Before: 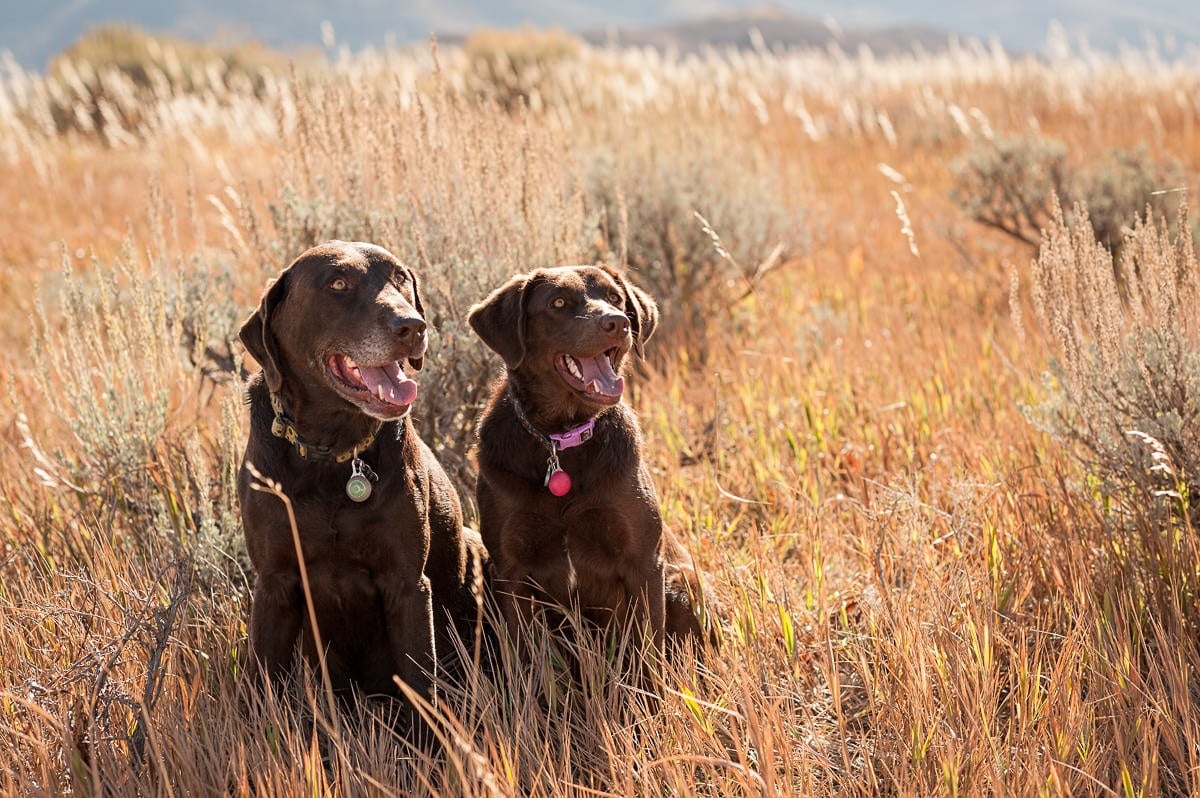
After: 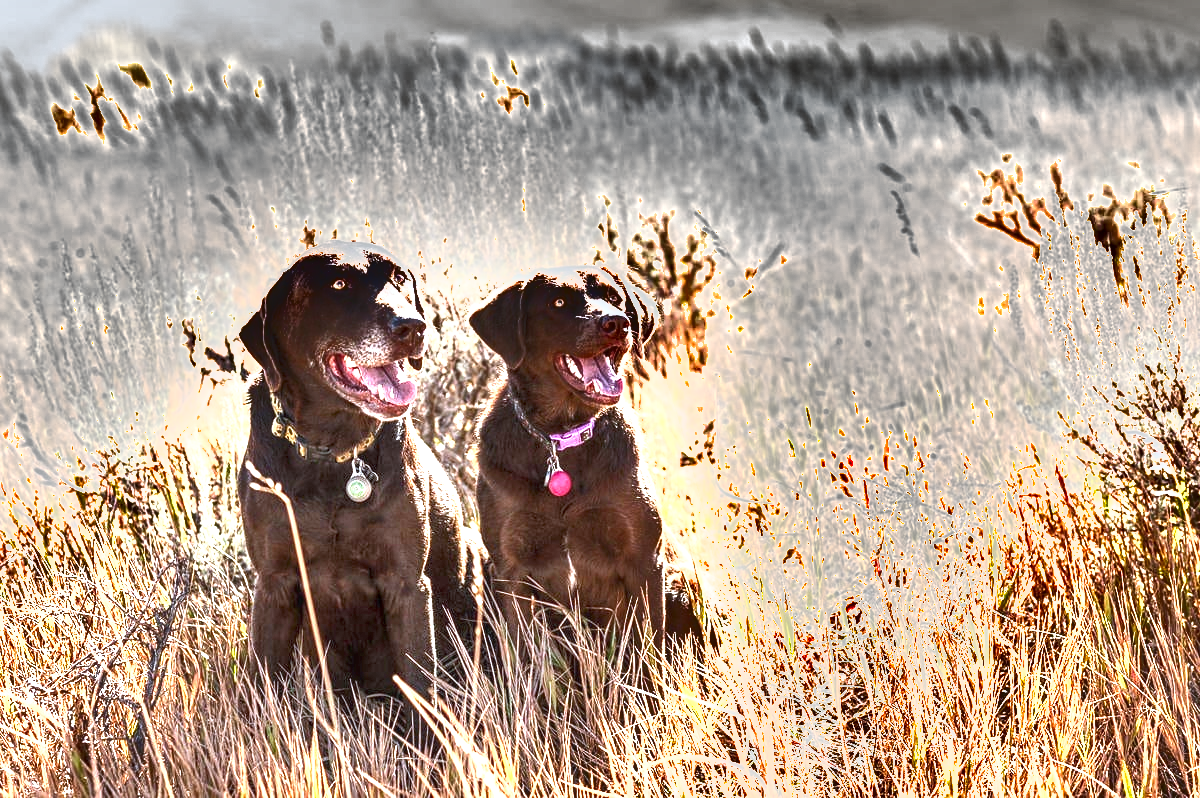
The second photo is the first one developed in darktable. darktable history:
white balance: red 0.924, blue 1.095
shadows and highlights: shadows 60, highlights -60.23, soften with gaussian
exposure: black level correction 0, exposure 2.138 EV, compensate exposure bias true, compensate highlight preservation false
local contrast: on, module defaults
